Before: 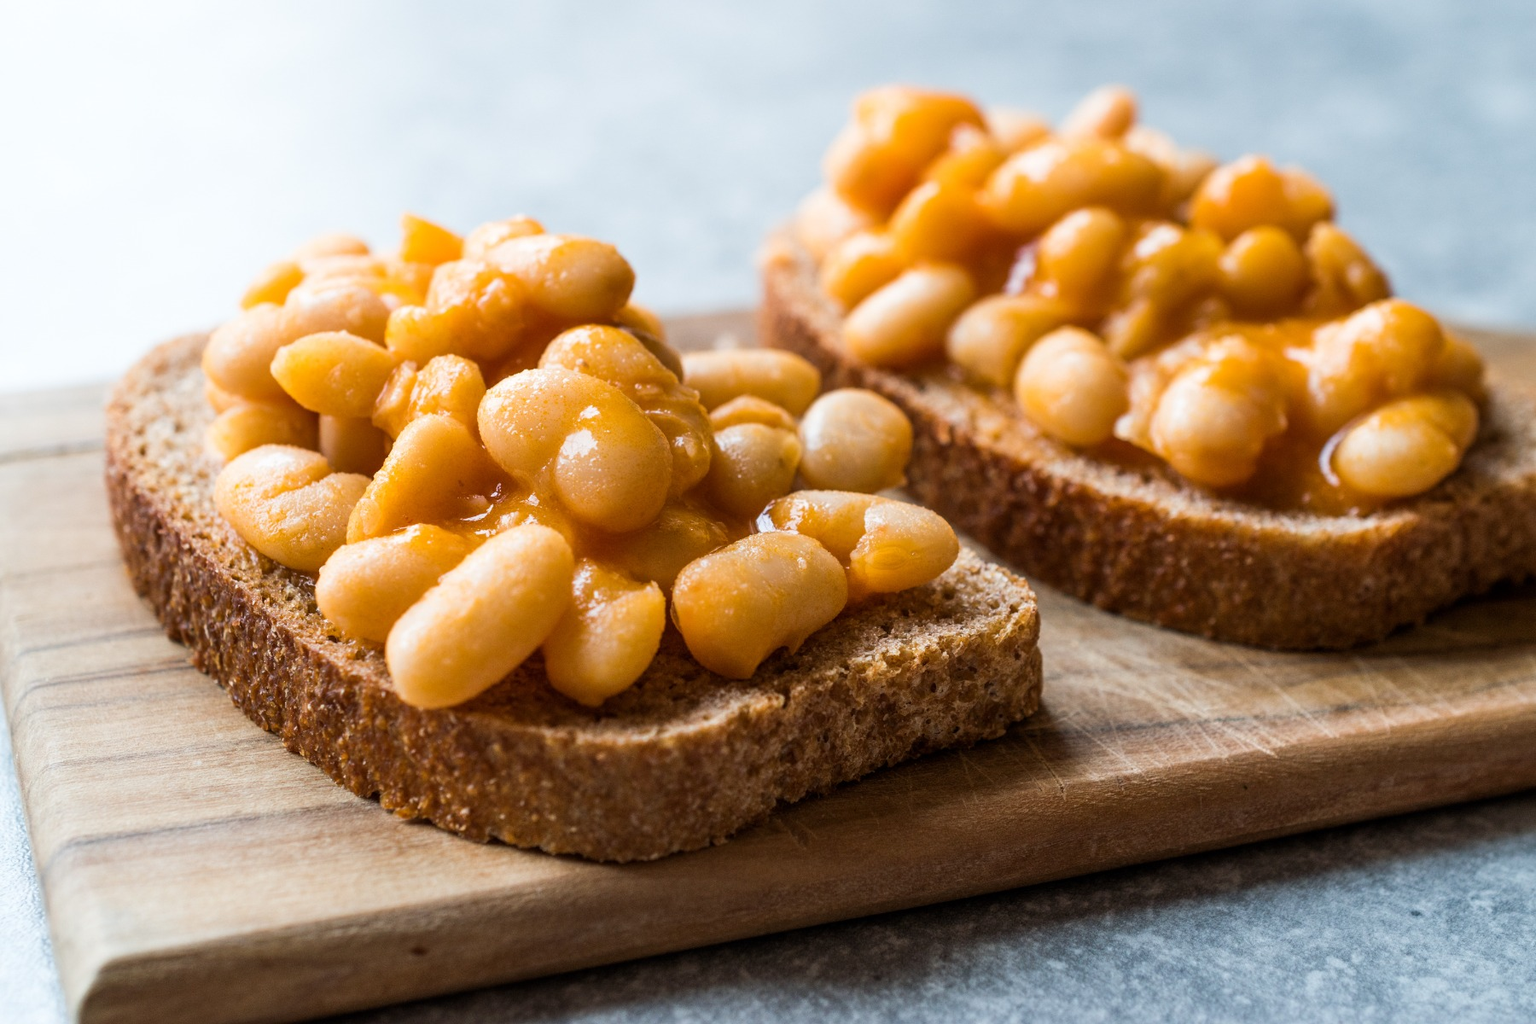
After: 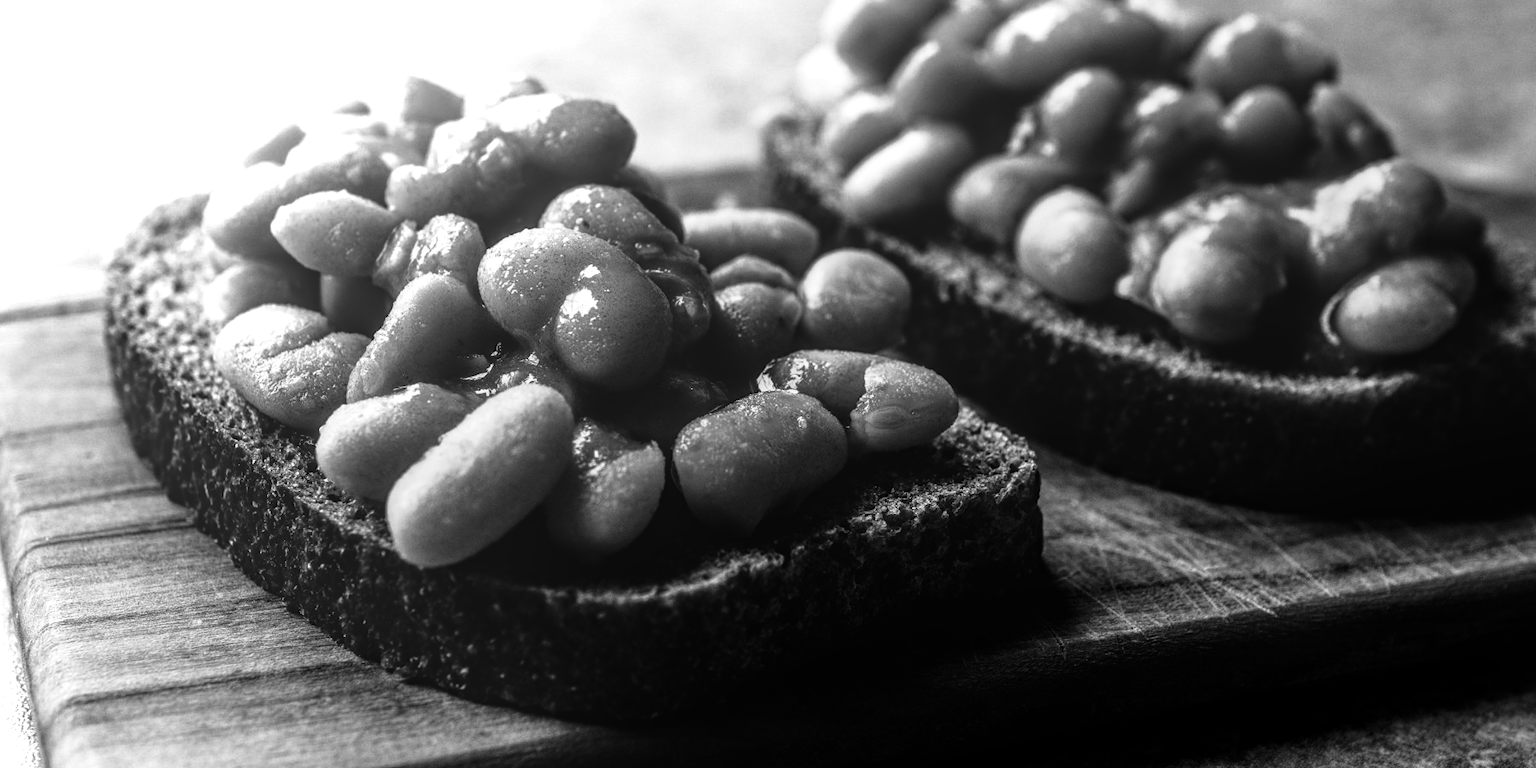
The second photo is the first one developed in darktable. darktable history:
tone equalizer: -8 EV -0.75 EV, -7 EV -0.7 EV, -6 EV -0.6 EV, -5 EV -0.4 EV, -3 EV 0.4 EV, -2 EV 0.6 EV, -1 EV 0.7 EV, +0 EV 0.75 EV, edges refinement/feathering 500, mask exposure compensation -1.57 EV, preserve details no
crop: top 13.819%, bottom 11.169%
monochrome: a 79.32, b 81.83, size 1.1
contrast brightness saturation: contrast 0.02, brightness -1, saturation -1
local contrast: highlights 0%, shadows 0%, detail 133%
